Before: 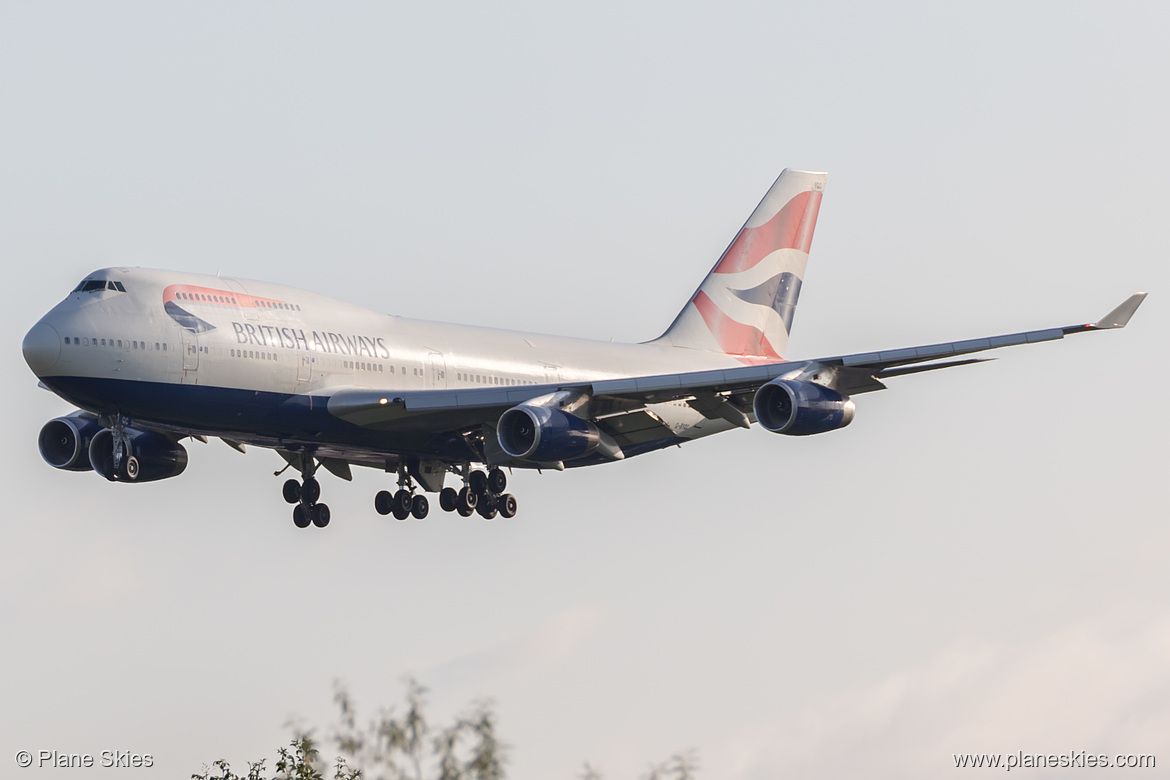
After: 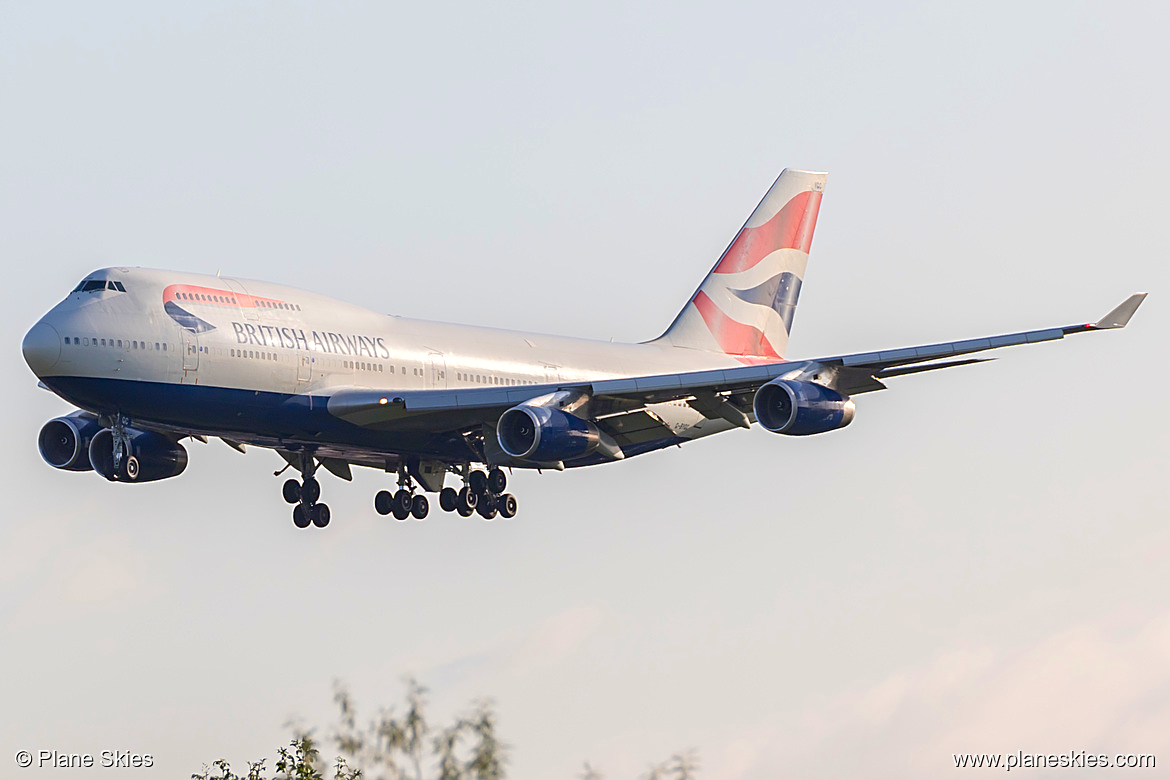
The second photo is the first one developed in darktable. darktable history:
contrast brightness saturation: saturation 0.484
exposure: exposure 0.078 EV, compensate highlight preservation false
sharpen: on, module defaults
